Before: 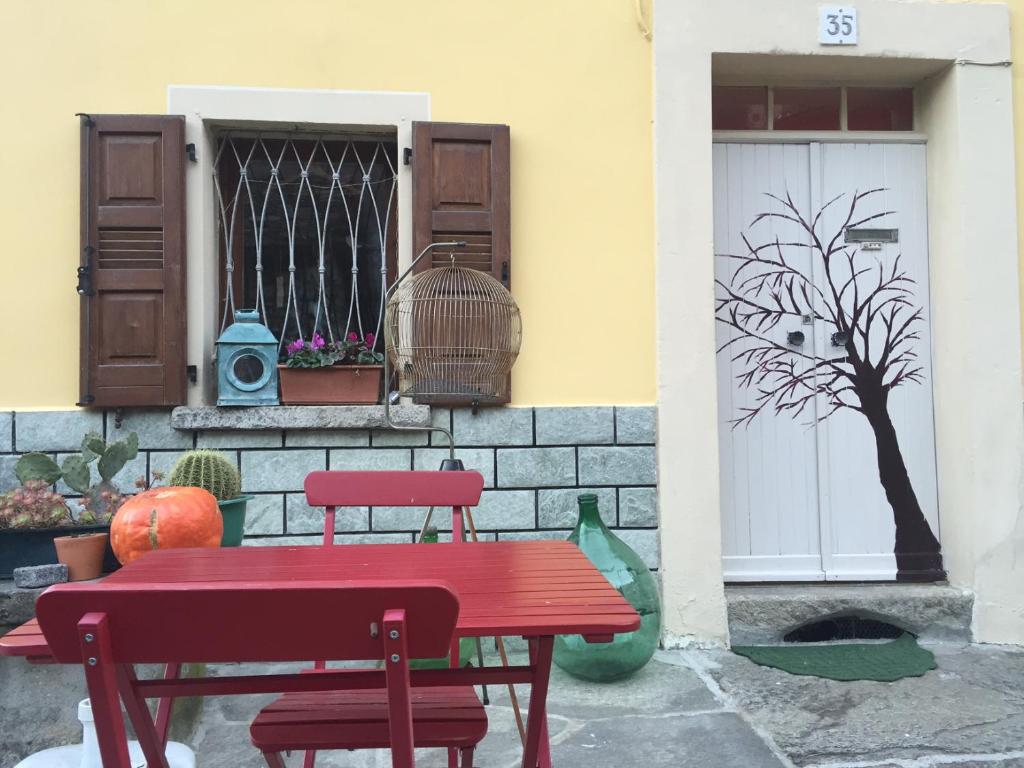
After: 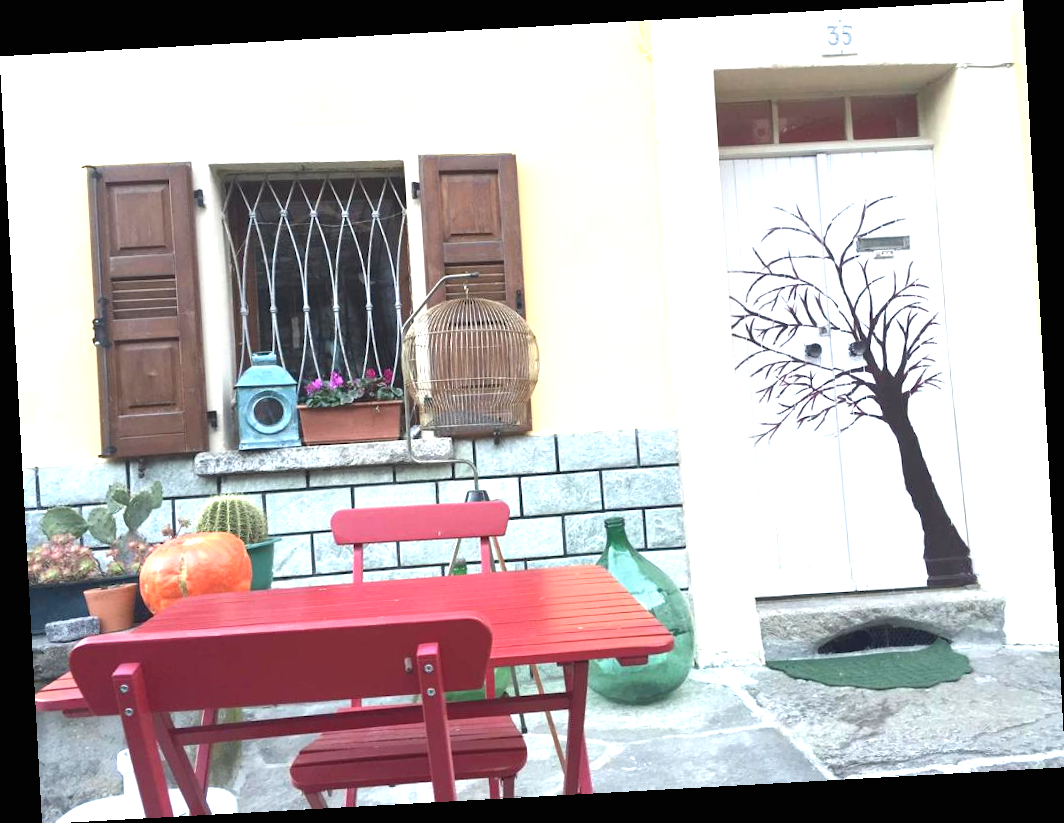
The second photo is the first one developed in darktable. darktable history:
exposure: black level correction 0, exposure 1.1 EV, compensate highlight preservation false
rotate and perspective: rotation -3.18°, automatic cropping off
